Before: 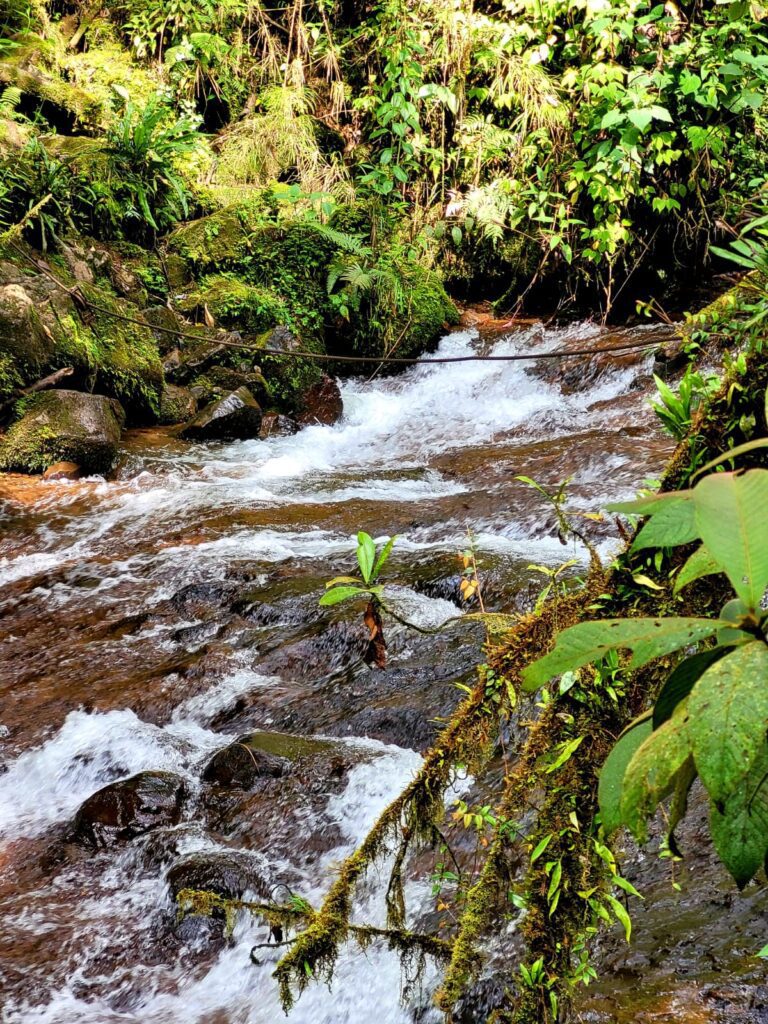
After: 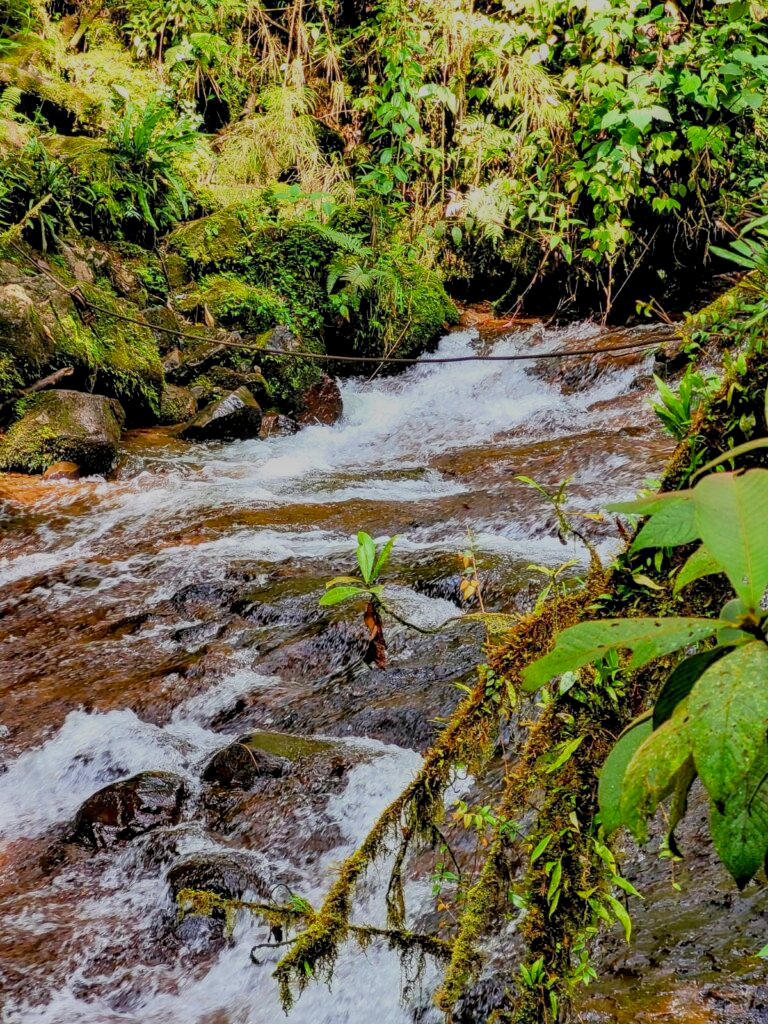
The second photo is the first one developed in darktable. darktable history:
local contrast: on, module defaults
filmic rgb: middle gray luminance 4.52%, black relative exposure -12.94 EV, white relative exposure 5.03 EV, threshold 2.99 EV, target black luminance 0%, hardness 5.18, latitude 59.63%, contrast 0.752, highlights saturation mix 5.32%, shadows ↔ highlights balance 25.62%, color science v4 (2020), enable highlight reconstruction true
